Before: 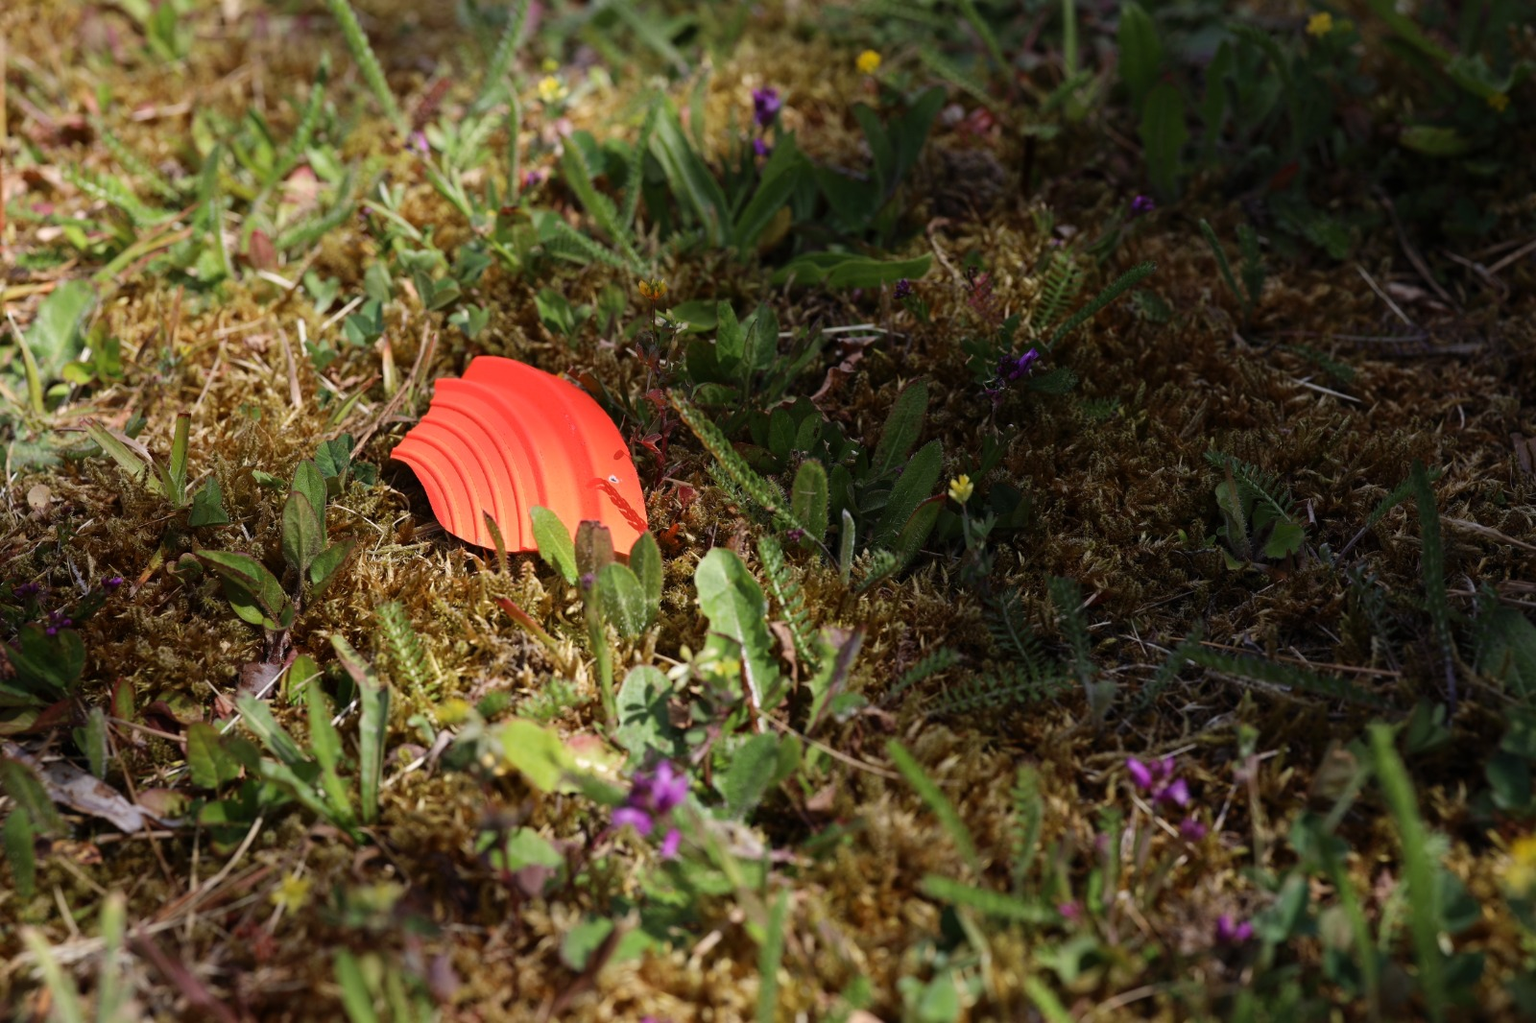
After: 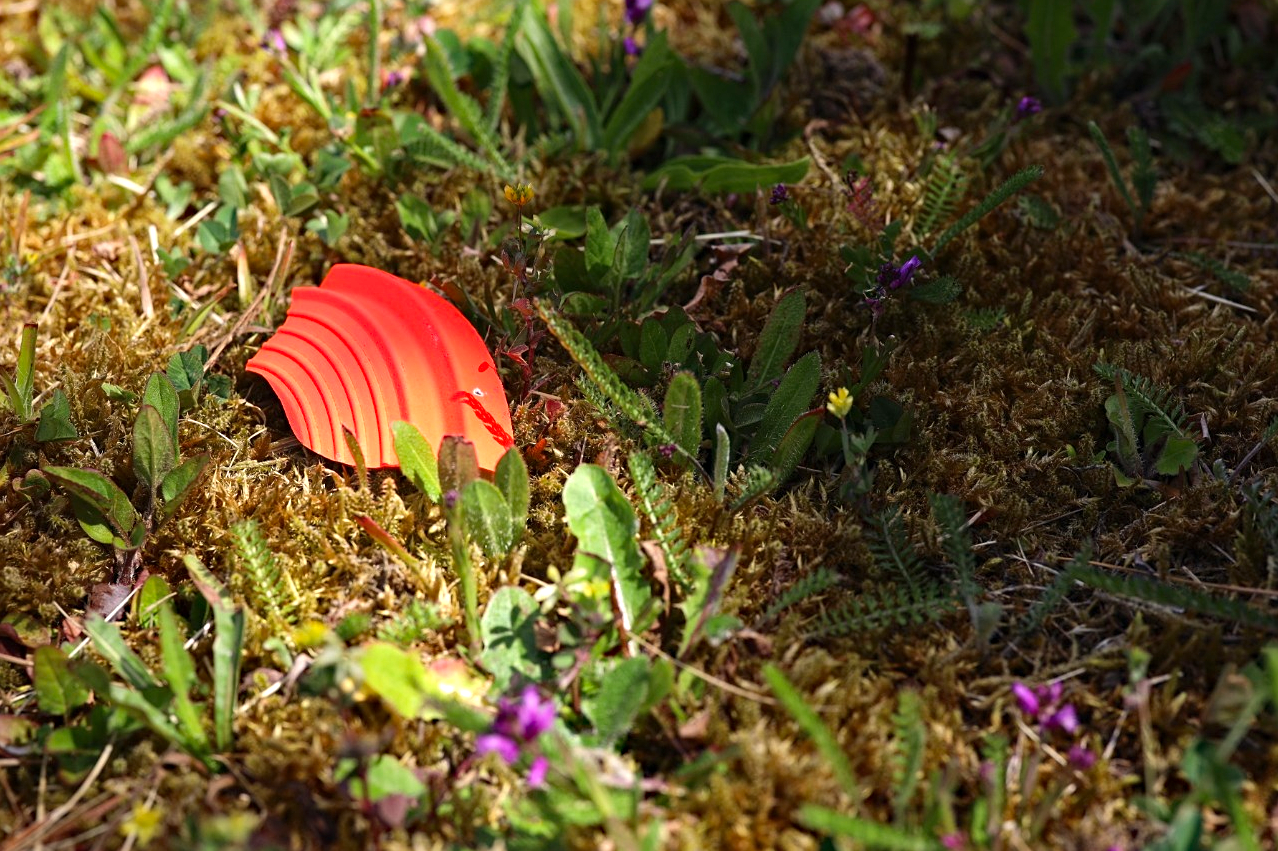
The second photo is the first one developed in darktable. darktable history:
sharpen: radius 1.272, amount 0.305, threshold 0
color correction: highlights a* 0.816, highlights b* 2.78, saturation 1.1
exposure: black level correction 0, exposure 0.6 EV, compensate highlight preservation false
crop and rotate: left 10.071%, top 10.071%, right 10.02%, bottom 10.02%
haze removal: compatibility mode true, adaptive false
